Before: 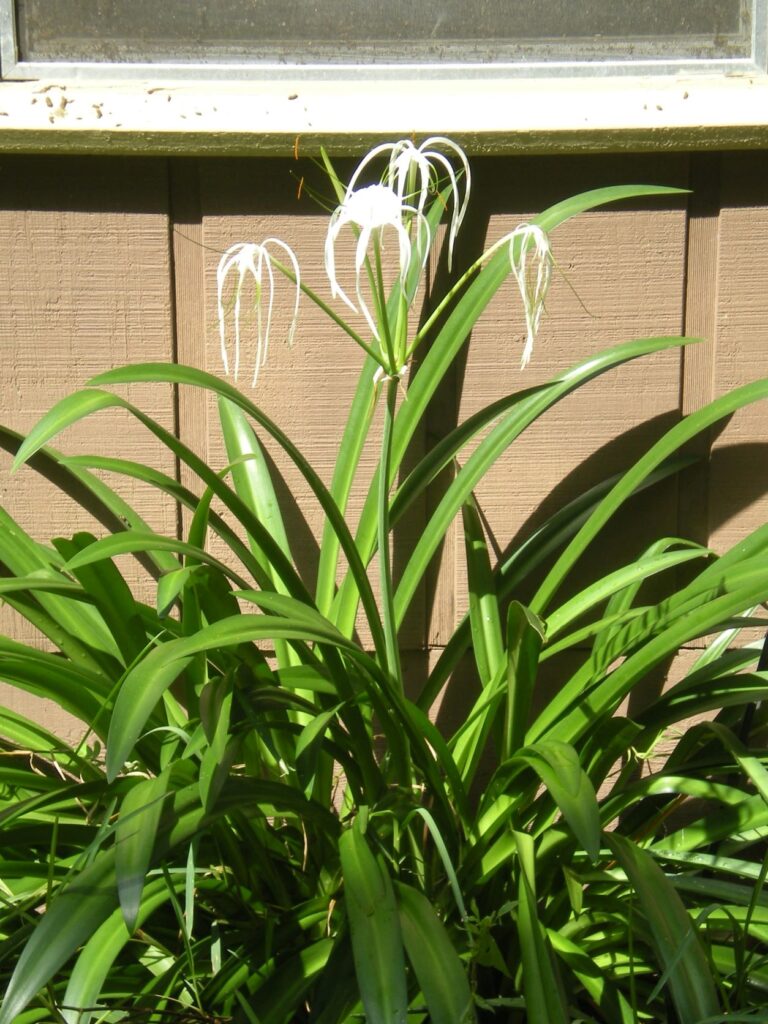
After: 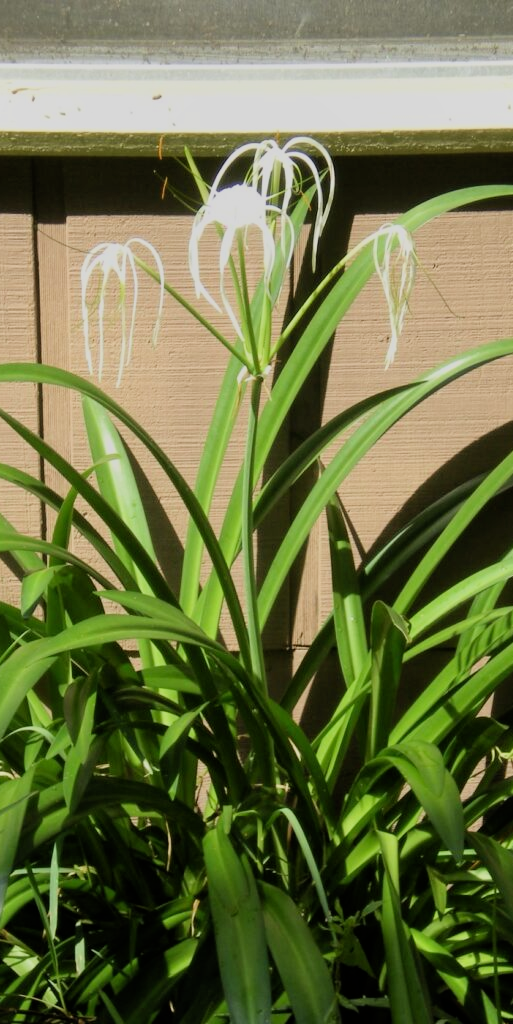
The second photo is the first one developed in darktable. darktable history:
crop and rotate: left 17.732%, right 15.423%
filmic rgb: black relative exposure -7.15 EV, white relative exposure 5.36 EV, hardness 3.02, color science v6 (2022)
shadows and highlights: shadows 0, highlights 40
